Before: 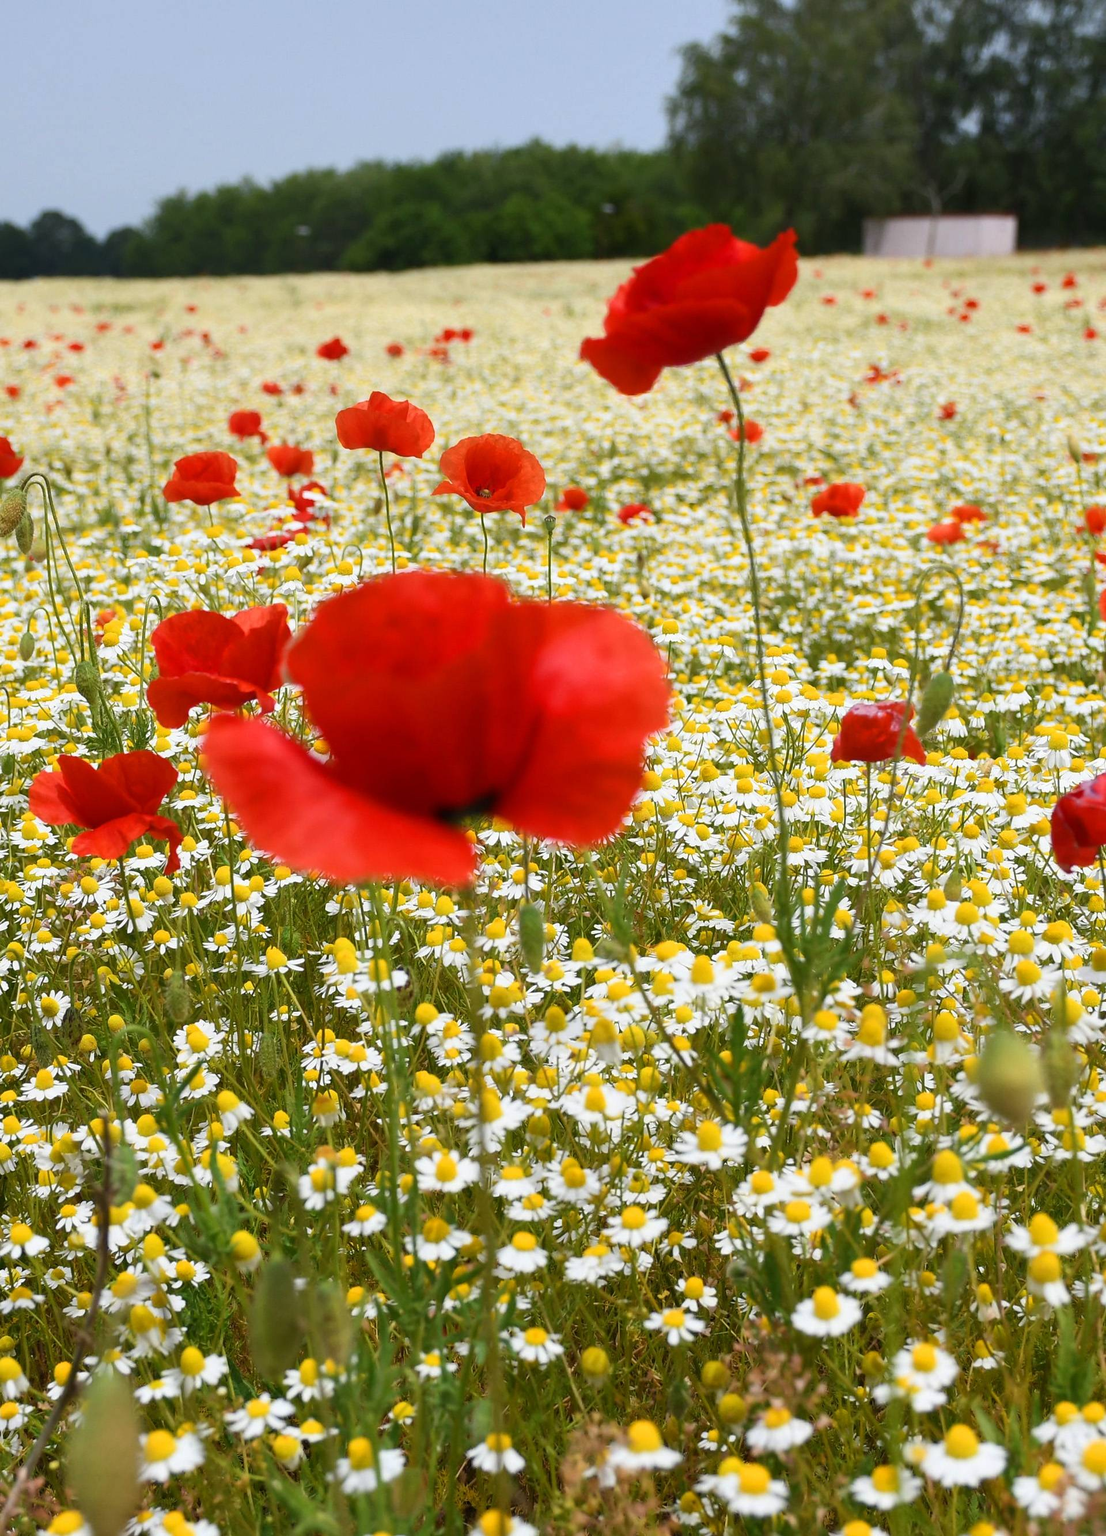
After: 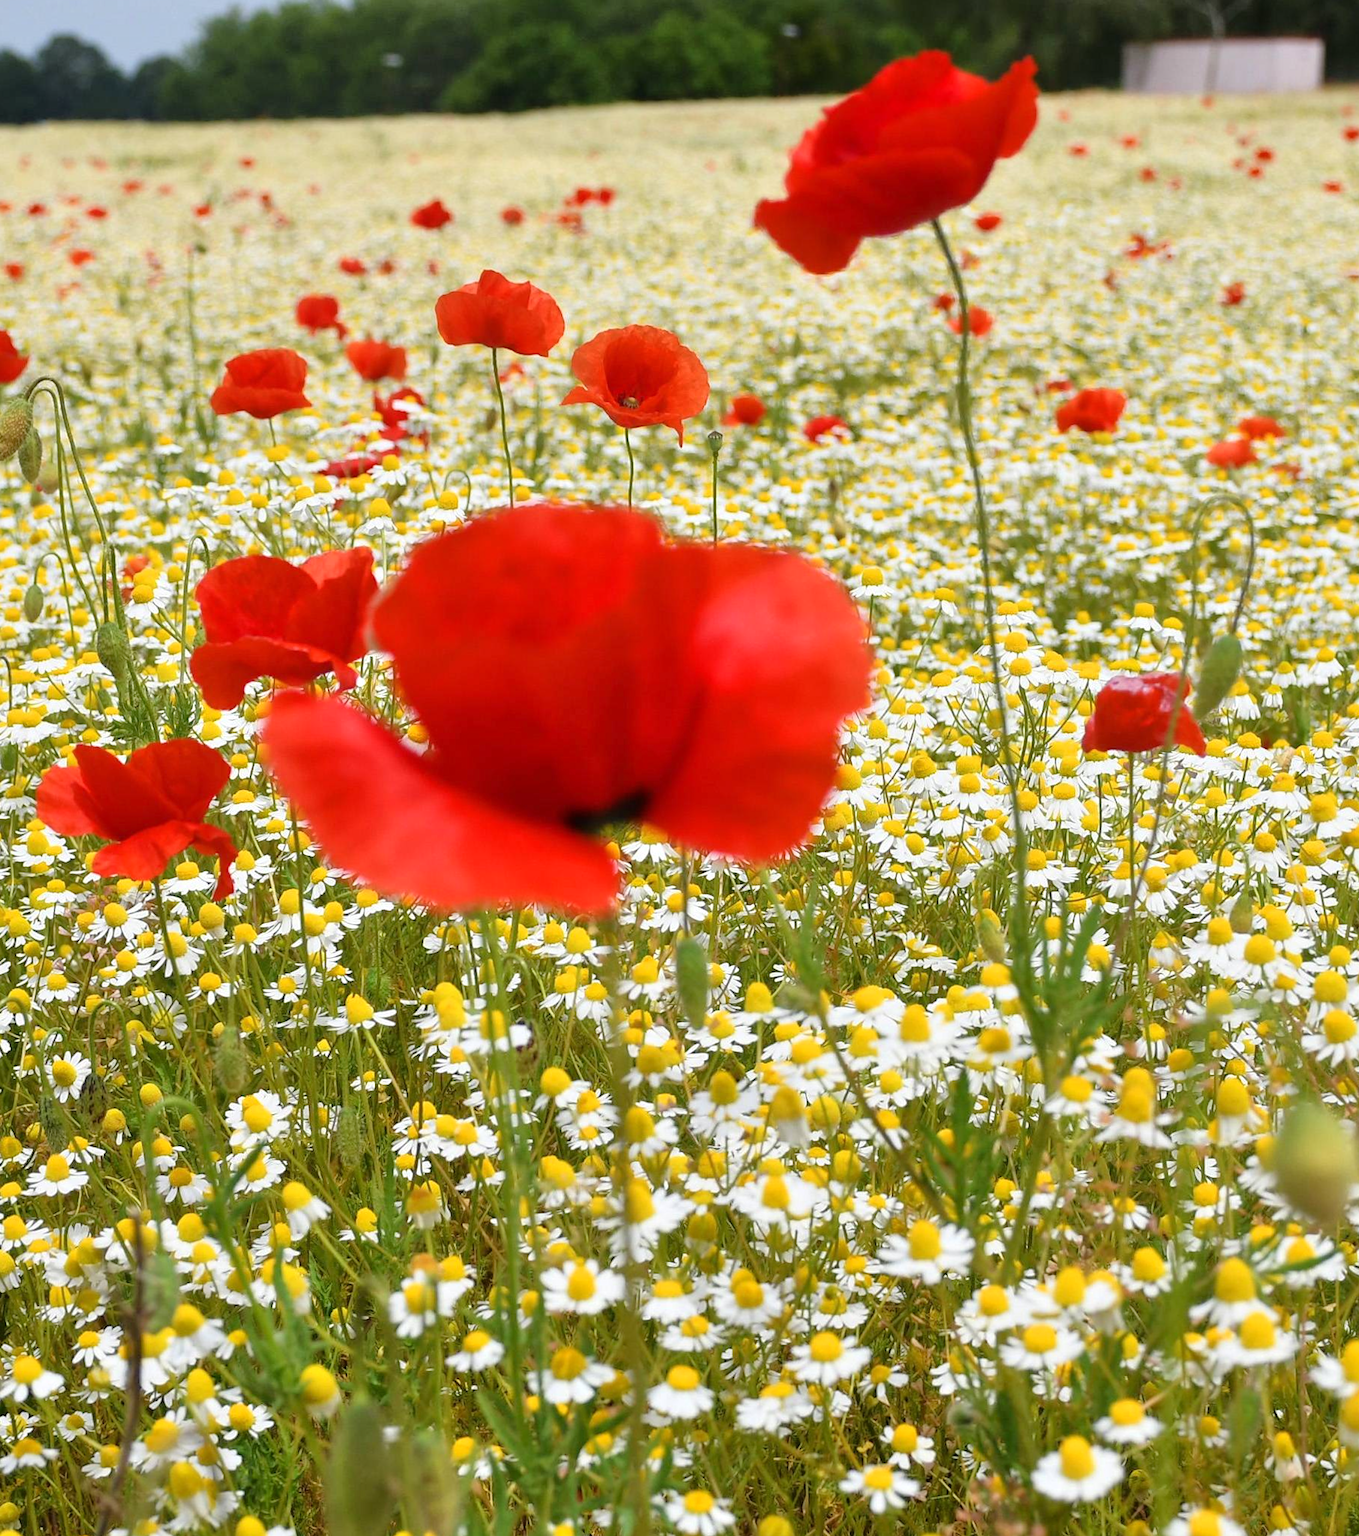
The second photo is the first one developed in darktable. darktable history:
tone equalizer: -8 EV 0.001 EV, -7 EV -0.036 EV, -6 EV 0.039 EV, -5 EV 0.048 EV, -4 EV 0.314 EV, -3 EV 0.63 EV, -2 EV 0.558 EV, -1 EV 0.202 EV, +0 EV 0.02 EV
crop and rotate: angle 0.101°, top 11.951%, right 5.468%, bottom 11.157%
